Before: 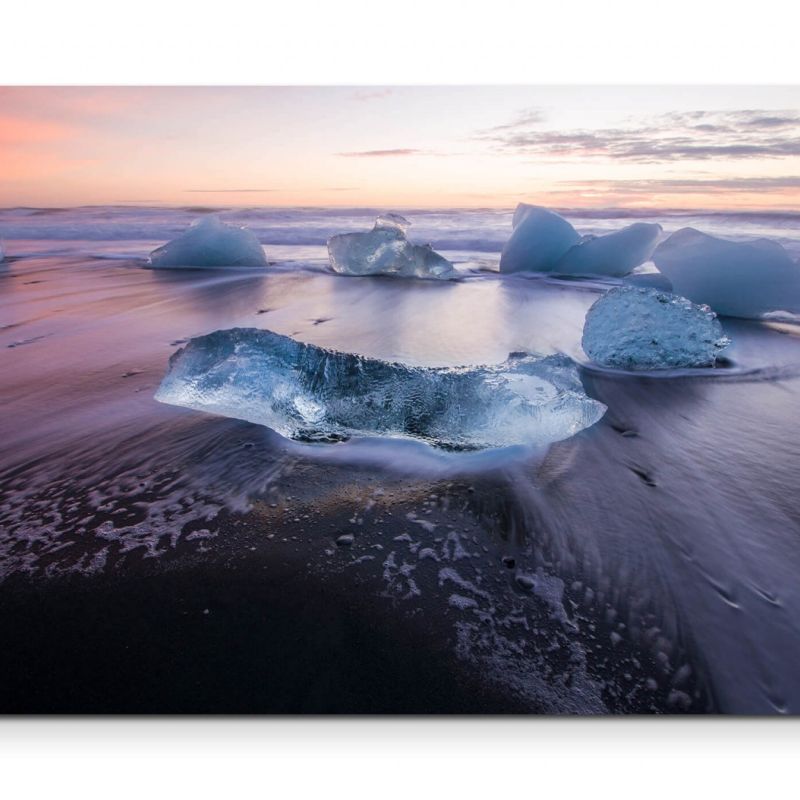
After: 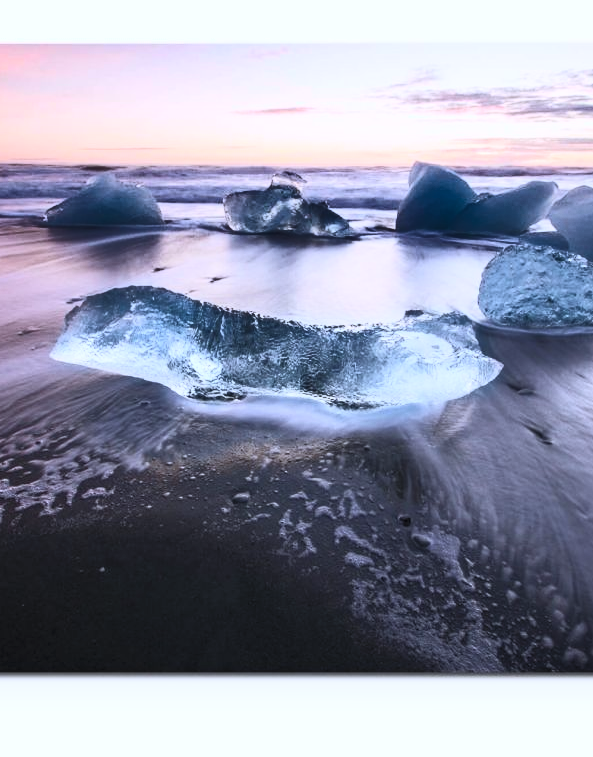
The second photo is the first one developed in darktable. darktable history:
rotate and perspective: automatic cropping original format, crop left 0, crop top 0
contrast brightness saturation: contrast 0.43, brightness 0.56, saturation -0.19
crop and rotate: left 13.15%, top 5.251%, right 12.609%
white balance: red 1.004, blue 1.024
color correction: highlights a* -0.772, highlights b* -8.92
shadows and highlights: shadows 24.5, highlights -78.15, soften with gaussian
